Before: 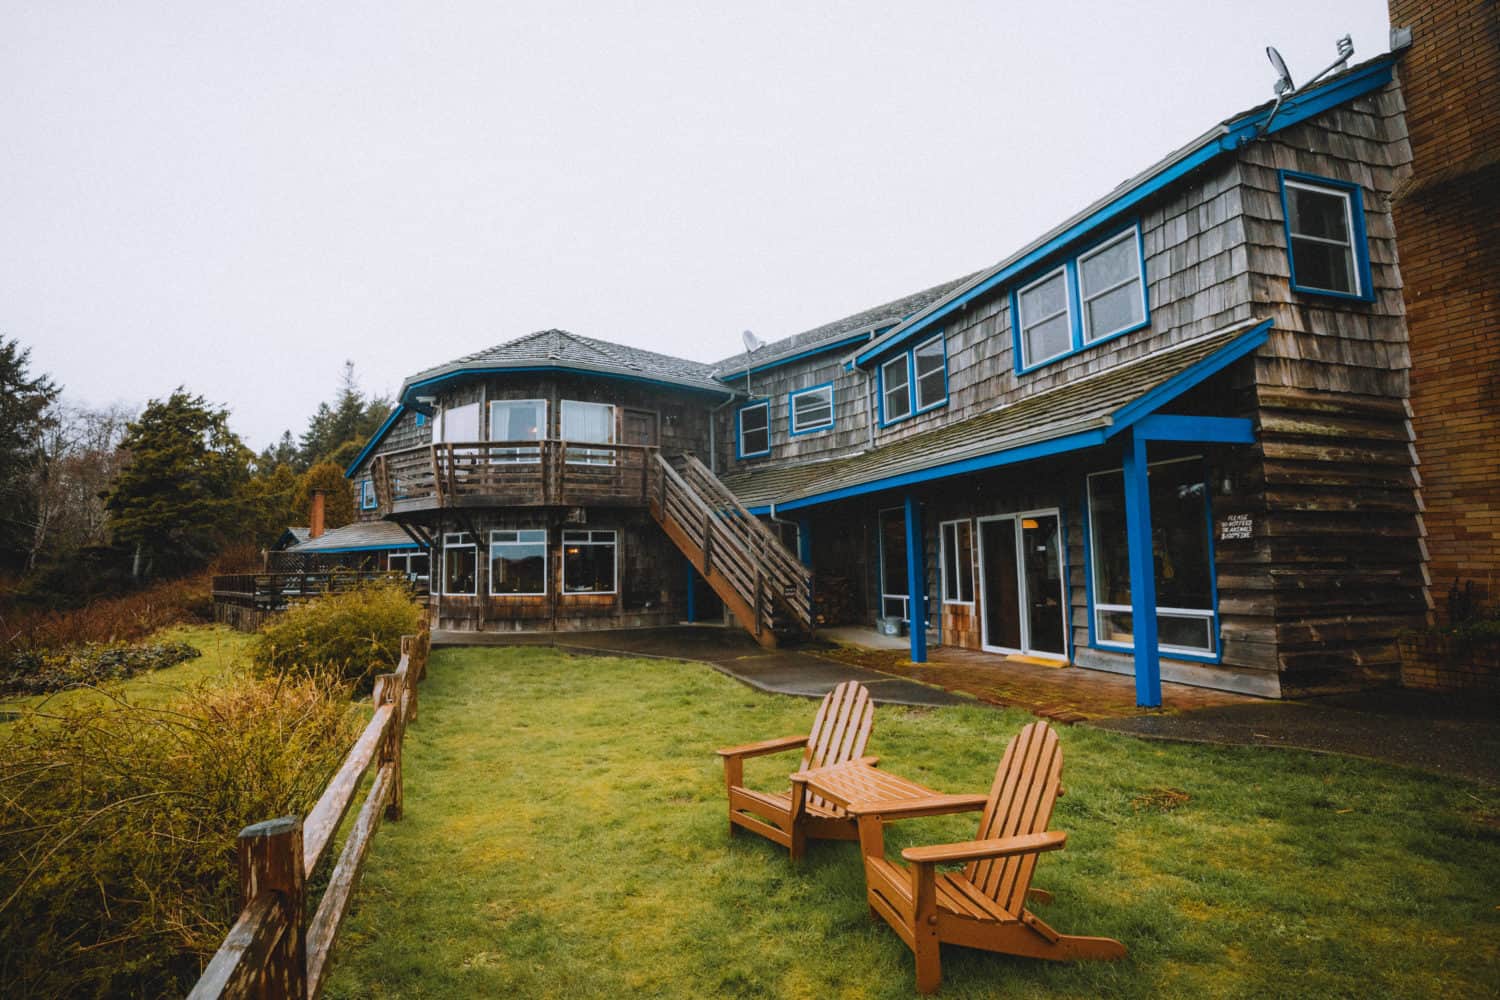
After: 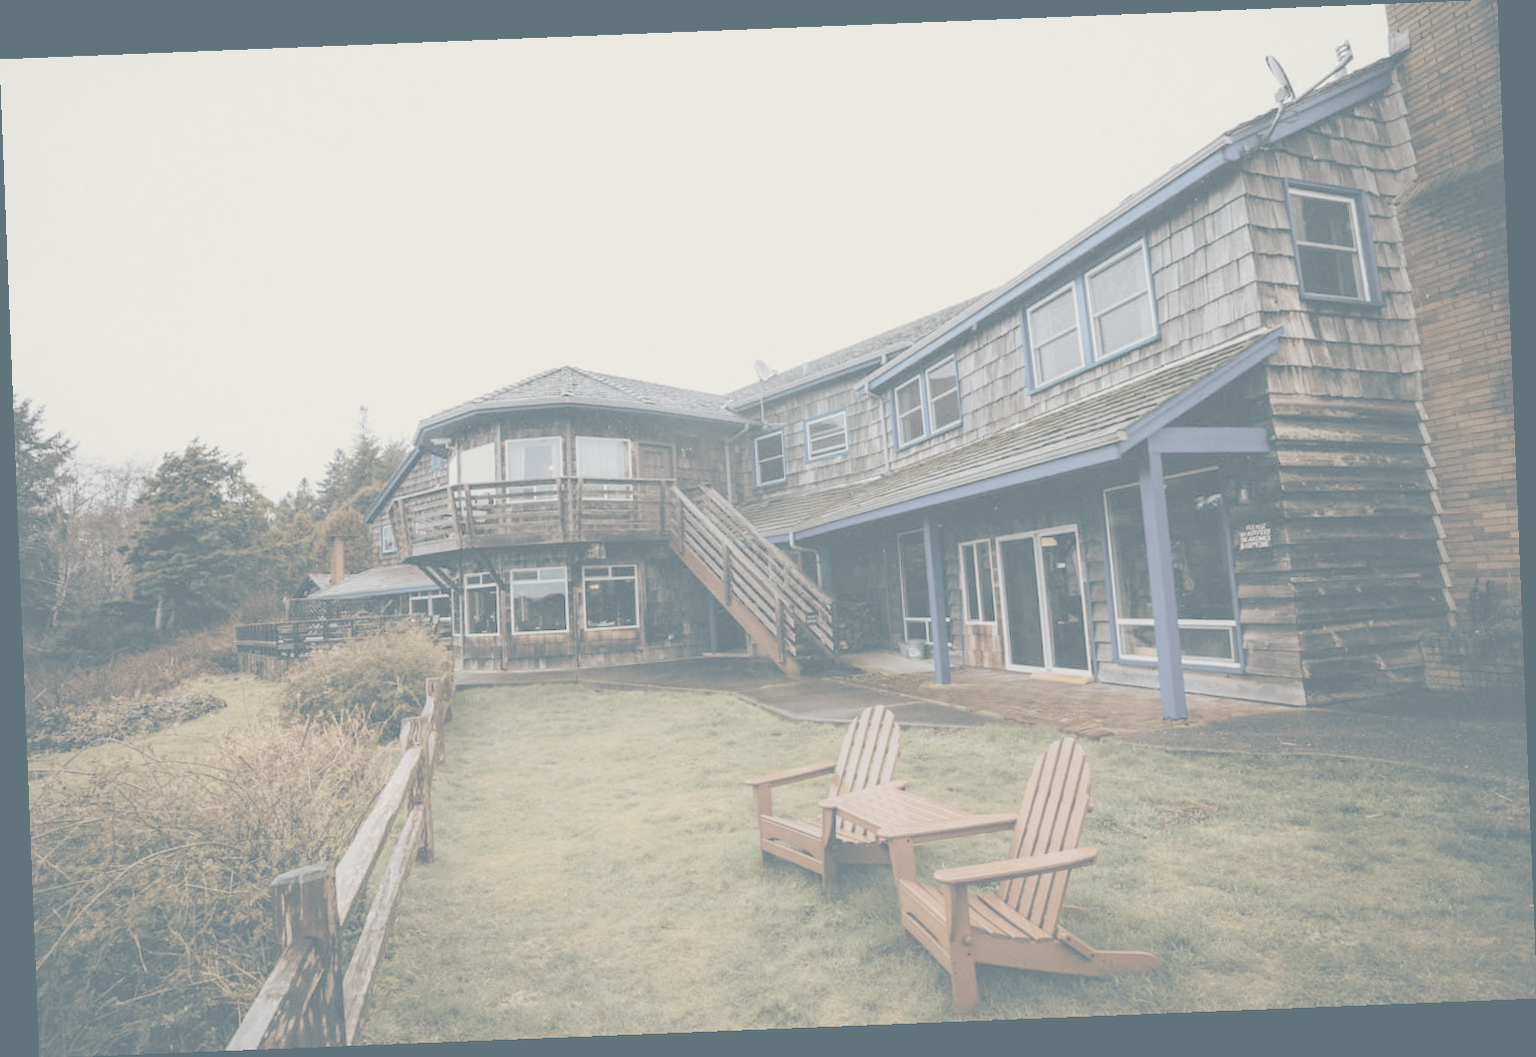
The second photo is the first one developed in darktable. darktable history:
exposure: compensate highlight preservation false
contrast brightness saturation: contrast -0.32, brightness 0.75, saturation -0.78
rotate and perspective: rotation -2.29°, automatic cropping off
split-toning: shadows › hue 205.2°, shadows › saturation 0.43, highlights › hue 54°, highlights › saturation 0.54
